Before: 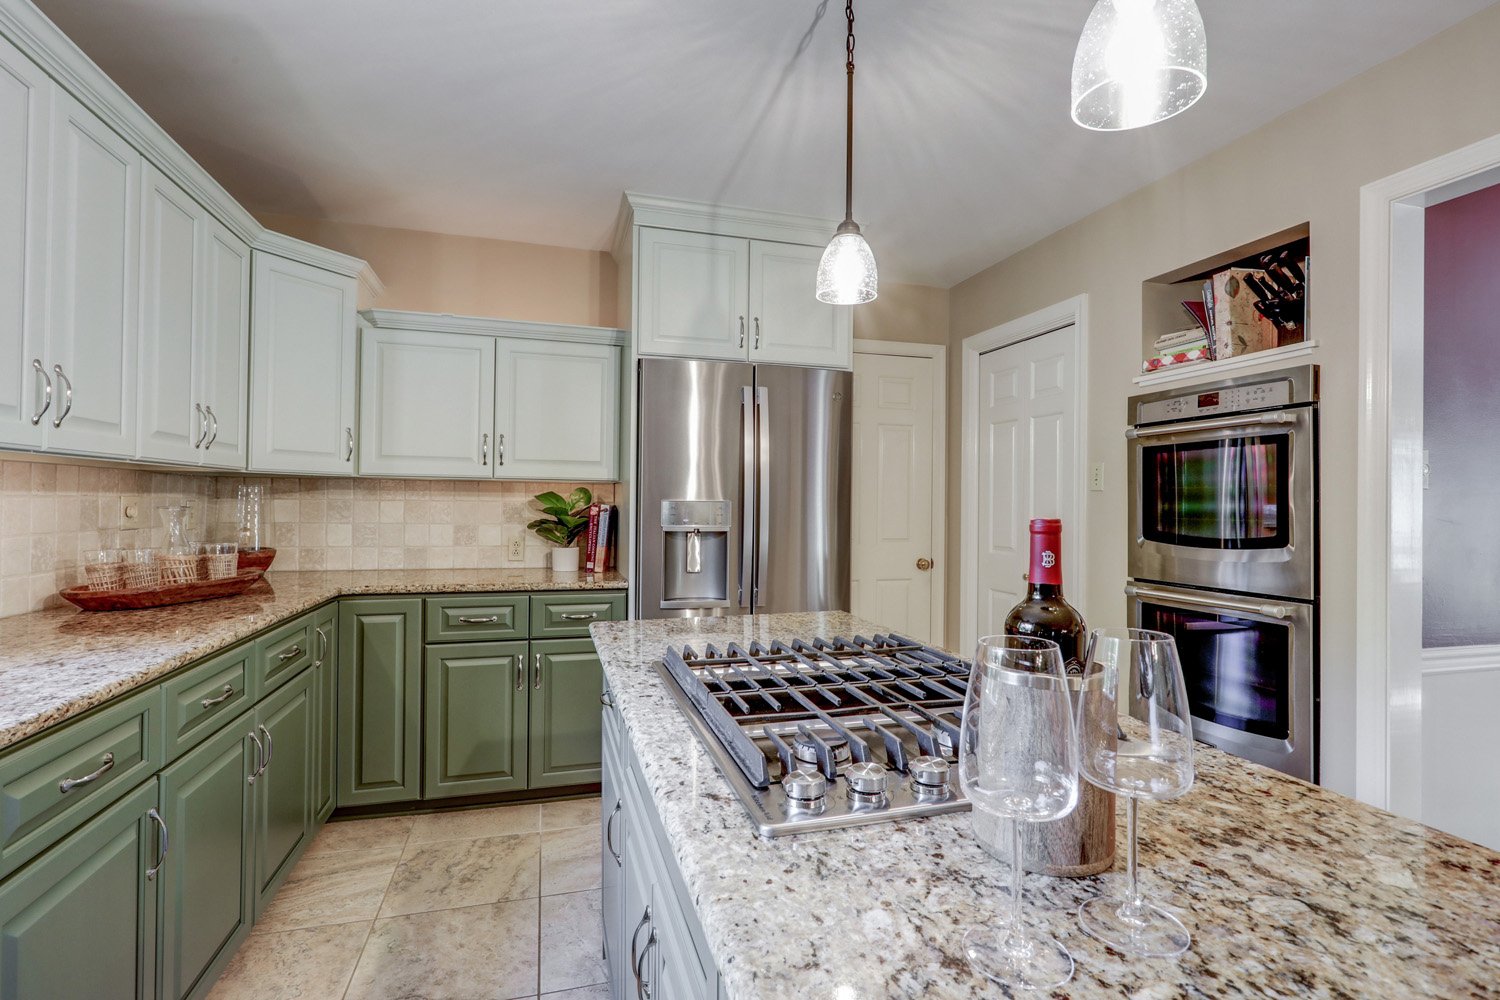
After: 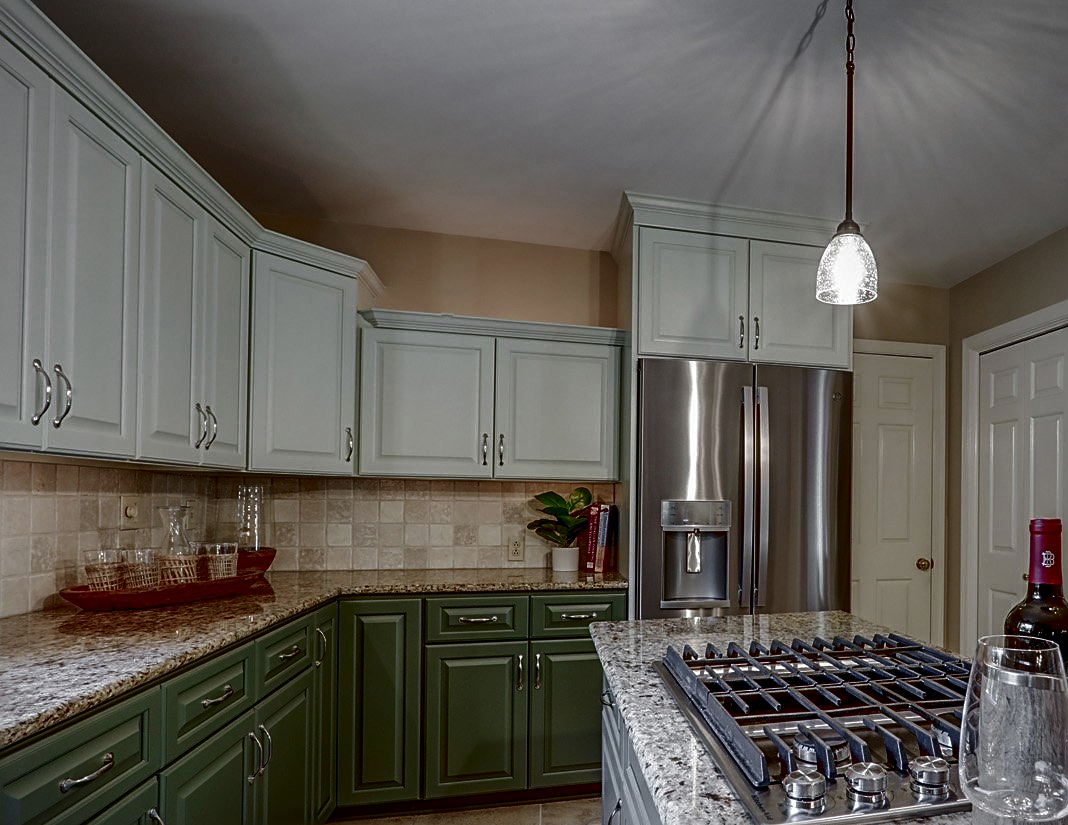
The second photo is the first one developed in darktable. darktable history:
crop: right 28.778%, bottom 16.459%
sharpen: on, module defaults
vignetting: fall-off start 91.63%, center (-0.037, 0.143)
contrast brightness saturation: brightness -0.517
